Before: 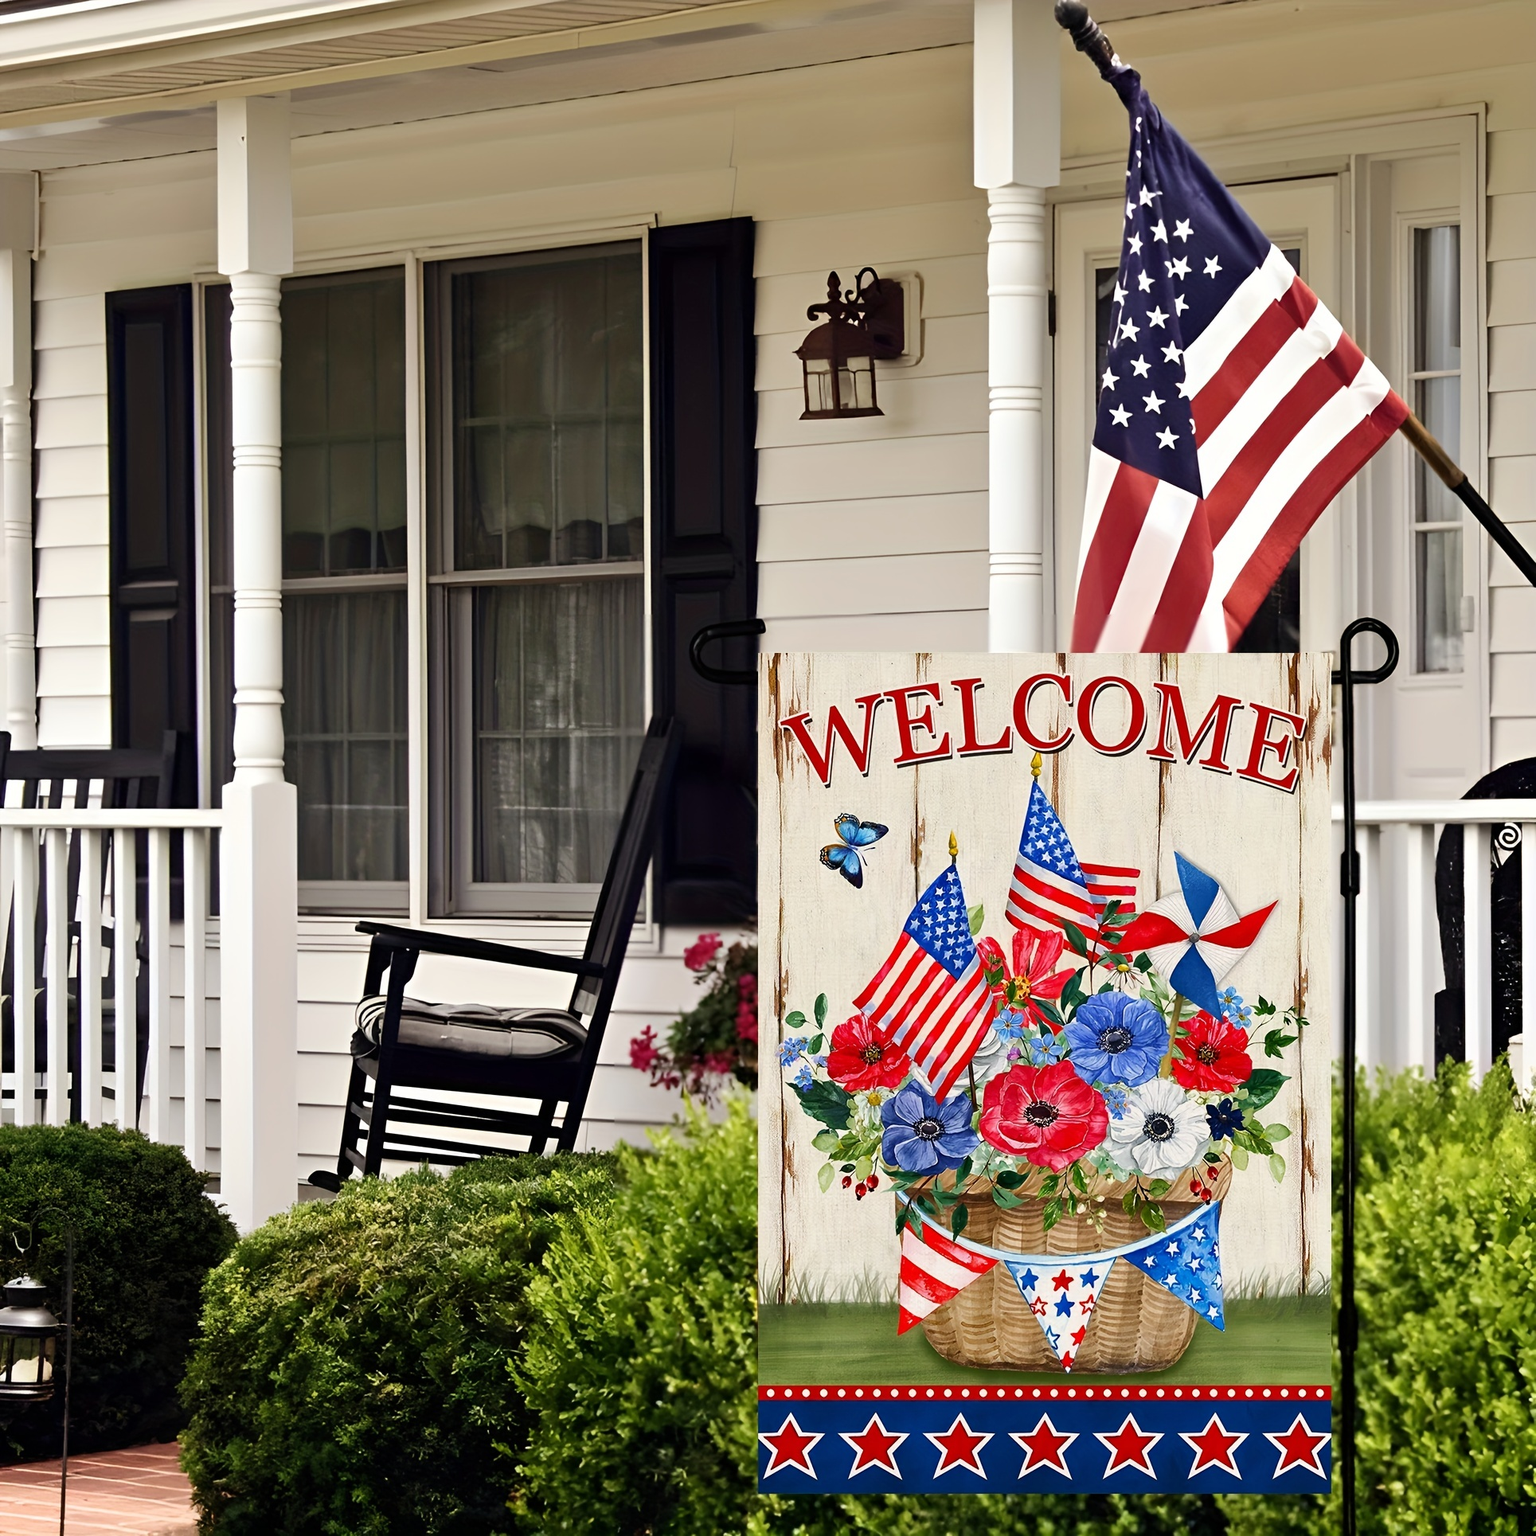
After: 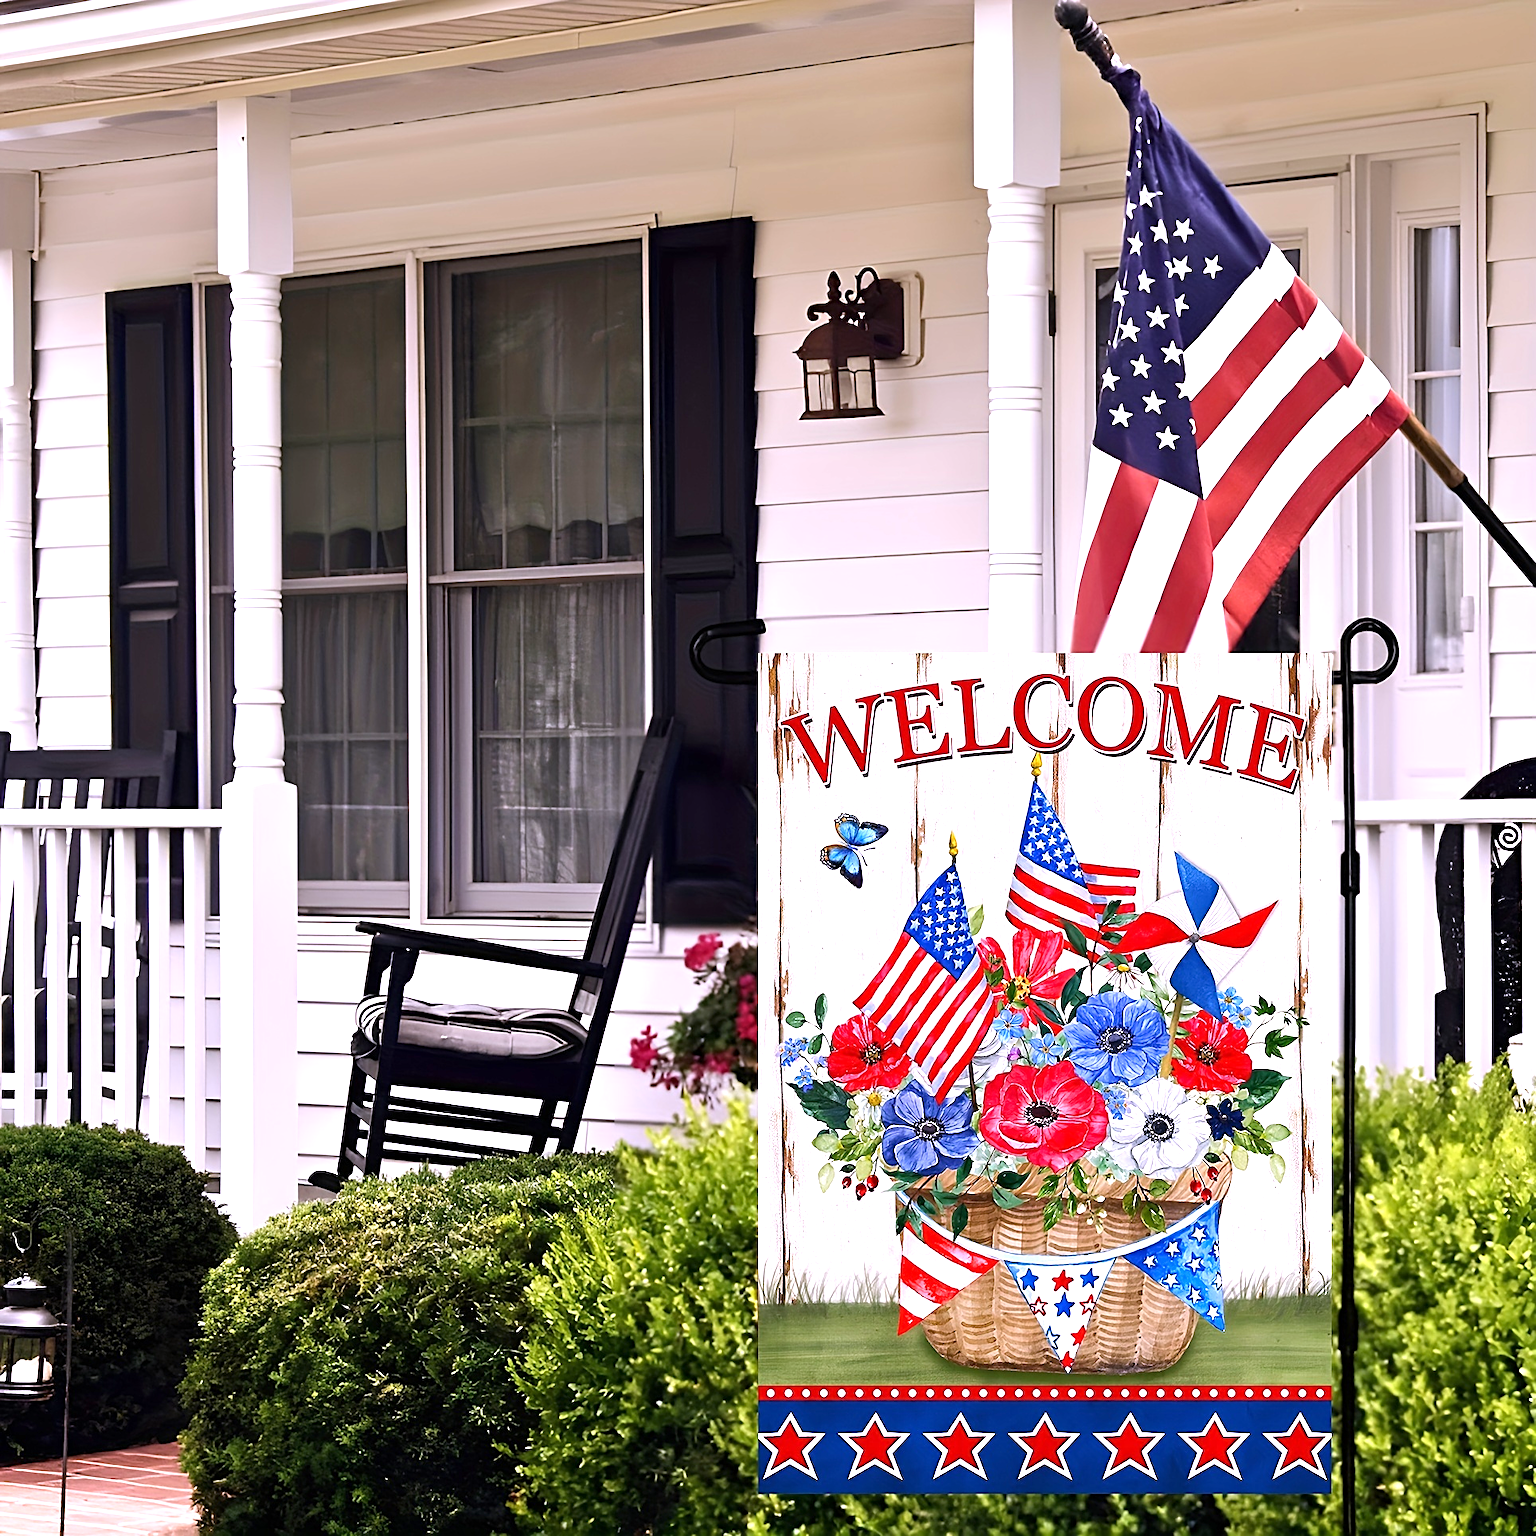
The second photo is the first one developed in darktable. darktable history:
exposure: exposure 0.6 EV, compensate highlight preservation false
white balance: red 1.042, blue 1.17
sharpen: on, module defaults
